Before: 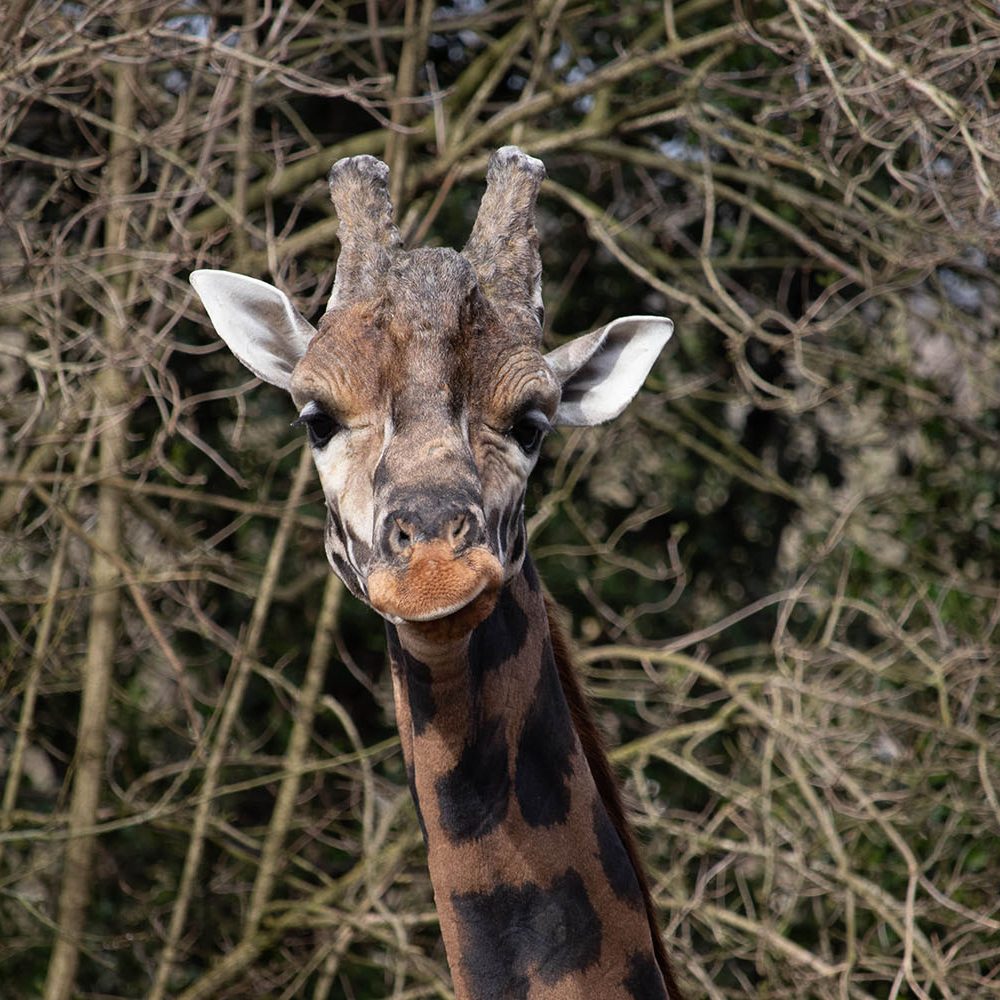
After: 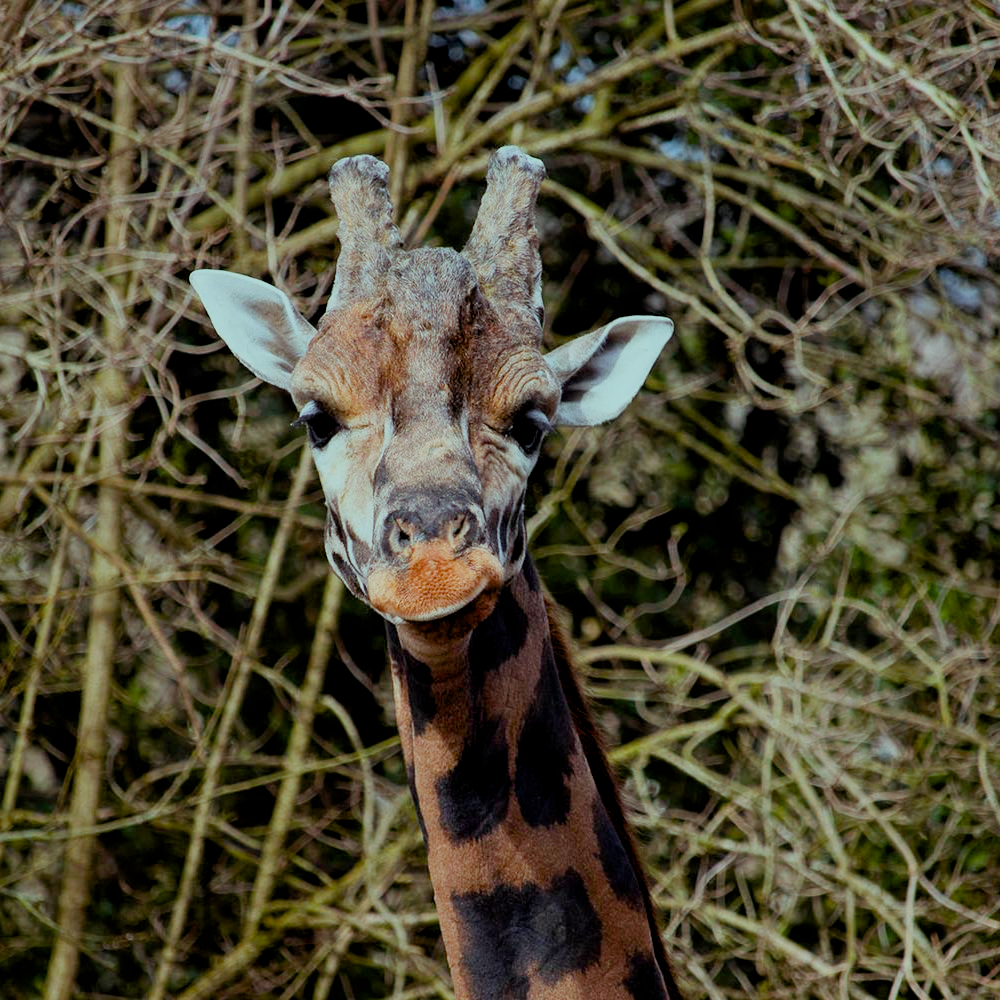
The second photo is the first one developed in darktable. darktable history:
color balance rgb: highlights gain › chroma 4.128%, highlights gain › hue 201.32°, global offset › luminance -0.483%, linear chroma grading › global chroma 8.823%, perceptual saturation grading › global saturation 35.017%, perceptual saturation grading › highlights -24.973%, perceptual saturation grading › shadows 24.681%, hue shift -3.8°, perceptual brilliance grading › global brilliance -5.756%, perceptual brilliance grading › highlights 24.332%, perceptual brilliance grading › mid-tones 7.385%, perceptual brilliance grading › shadows -4.938%, contrast -21.878%
filmic rgb: black relative exposure -6.95 EV, white relative exposure 5.59 EV, hardness 2.86
